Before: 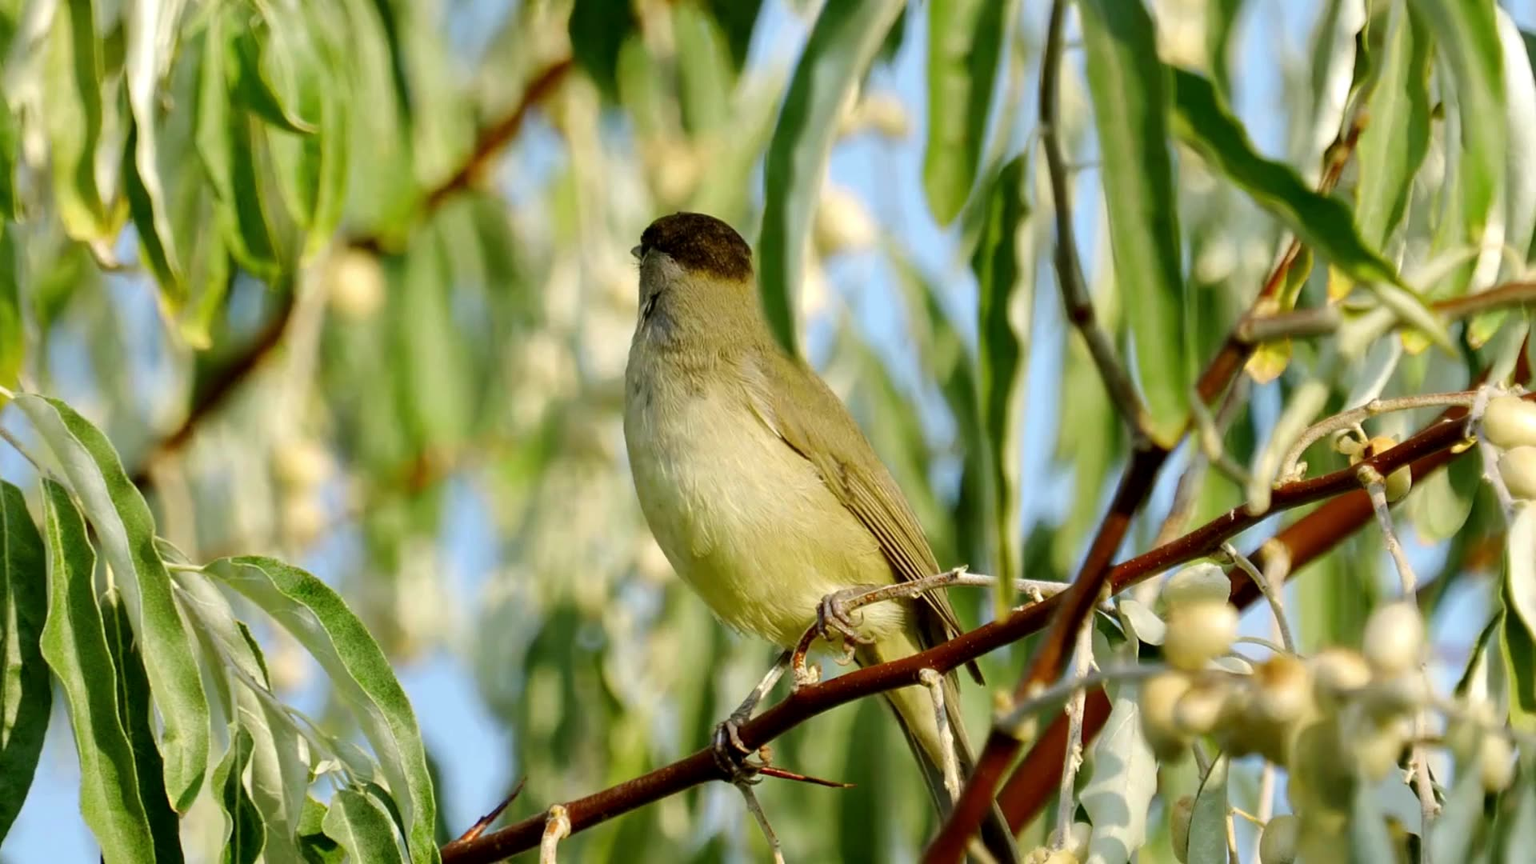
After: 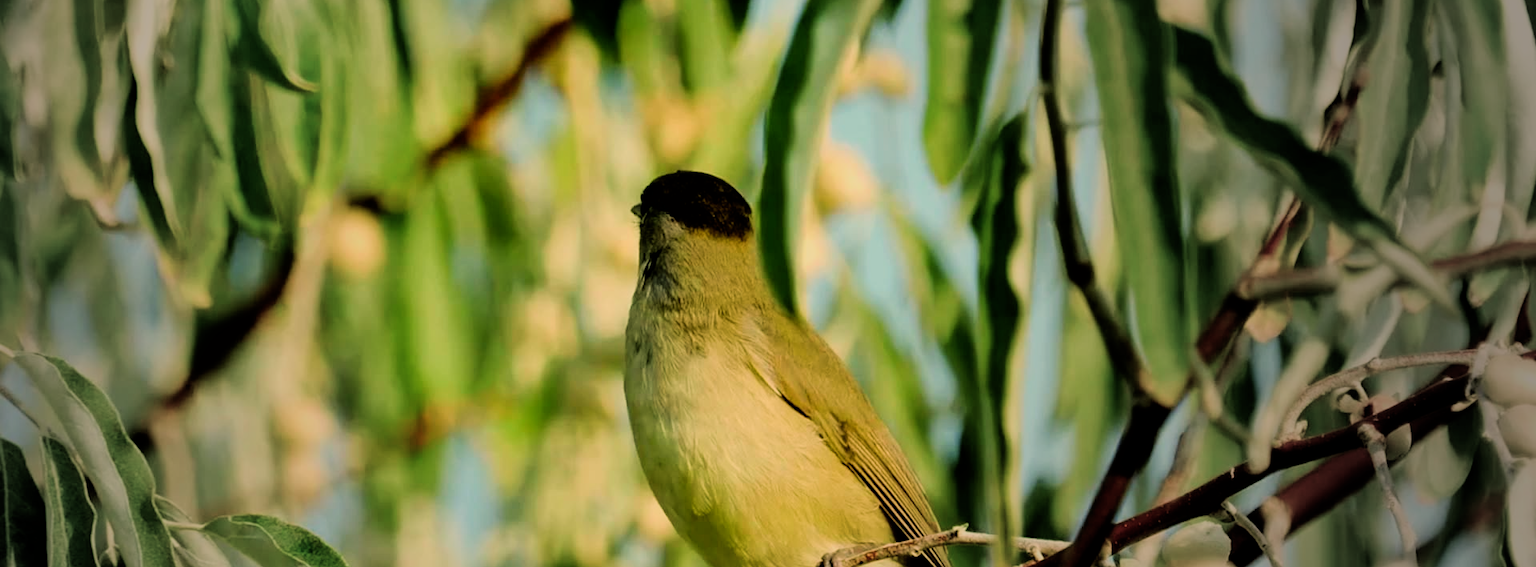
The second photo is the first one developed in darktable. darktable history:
crop and rotate: top 4.848%, bottom 29.503%
color balance: mode lift, gamma, gain (sRGB), lift [1.014, 0.966, 0.918, 0.87], gamma [0.86, 0.734, 0.918, 0.976], gain [1.063, 1.13, 1.063, 0.86]
filmic rgb: black relative exposure -7.15 EV, white relative exposure 5.36 EV, hardness 3.02
shadows and highlights: shadows 37.27, highlights -28.18, soften with gaussian
vignetting: fall-off start 33.76%, fall-off radius 64.94%, brightness -0.575, center (-0.12, -0.002), width/height ratio 0.959
